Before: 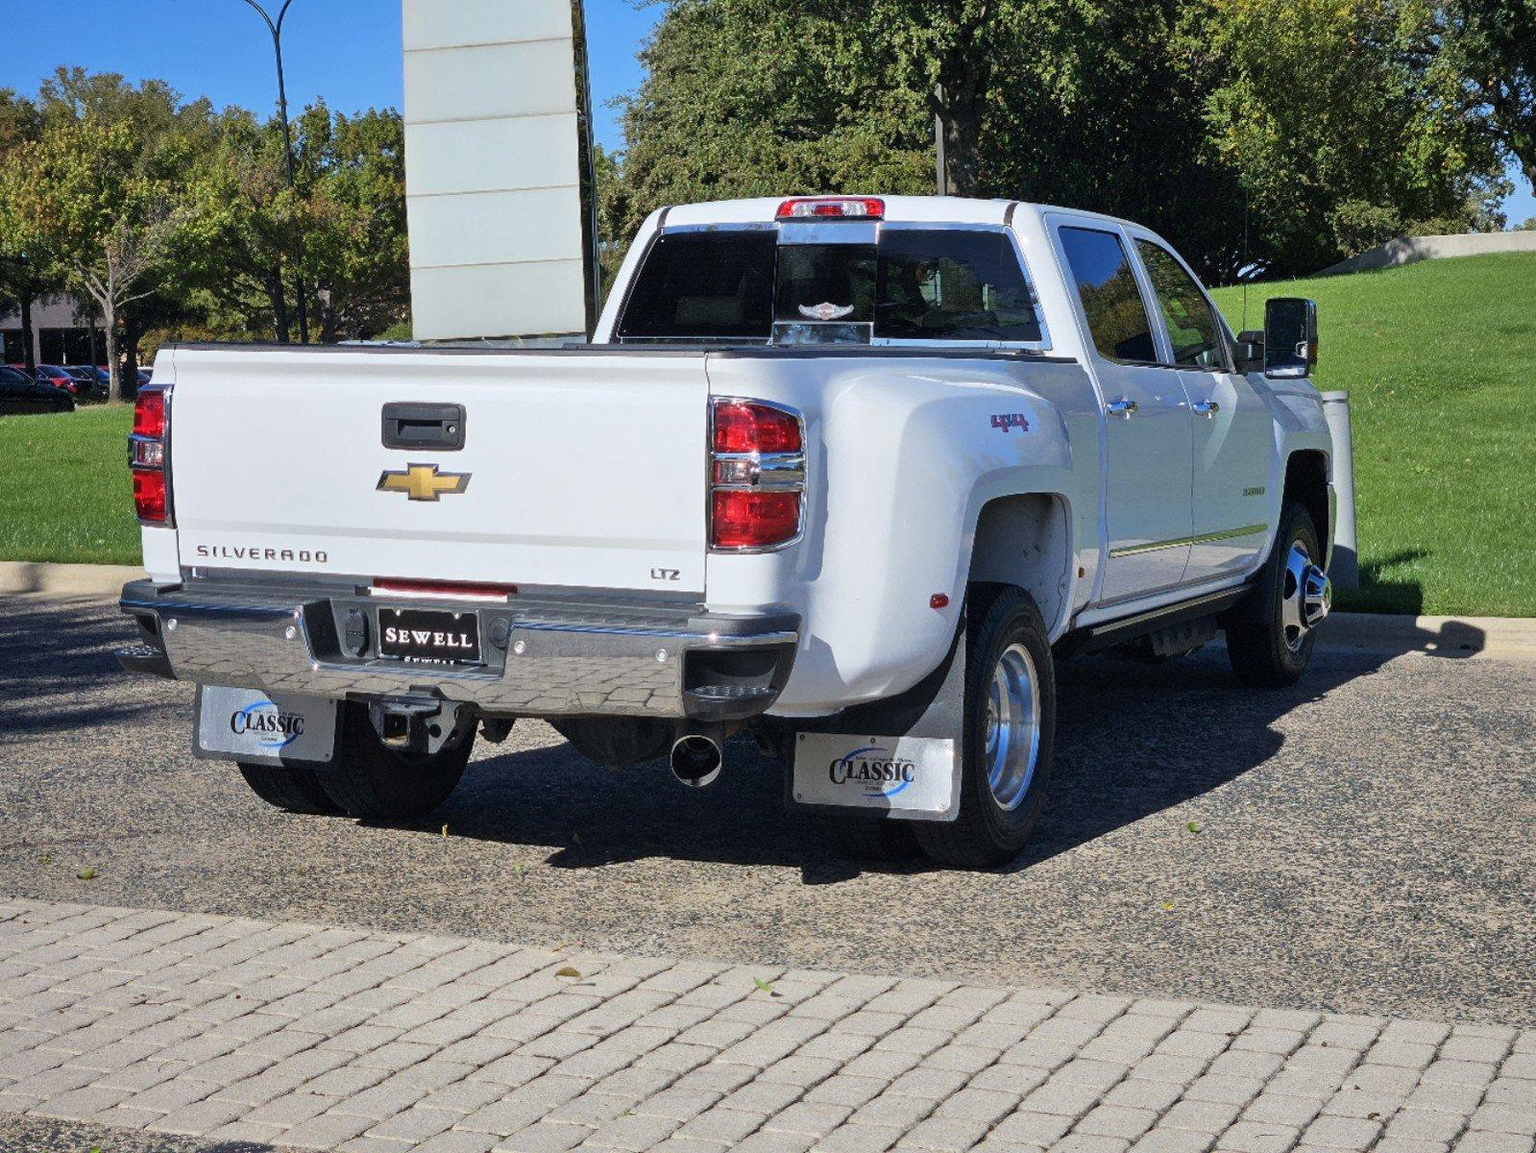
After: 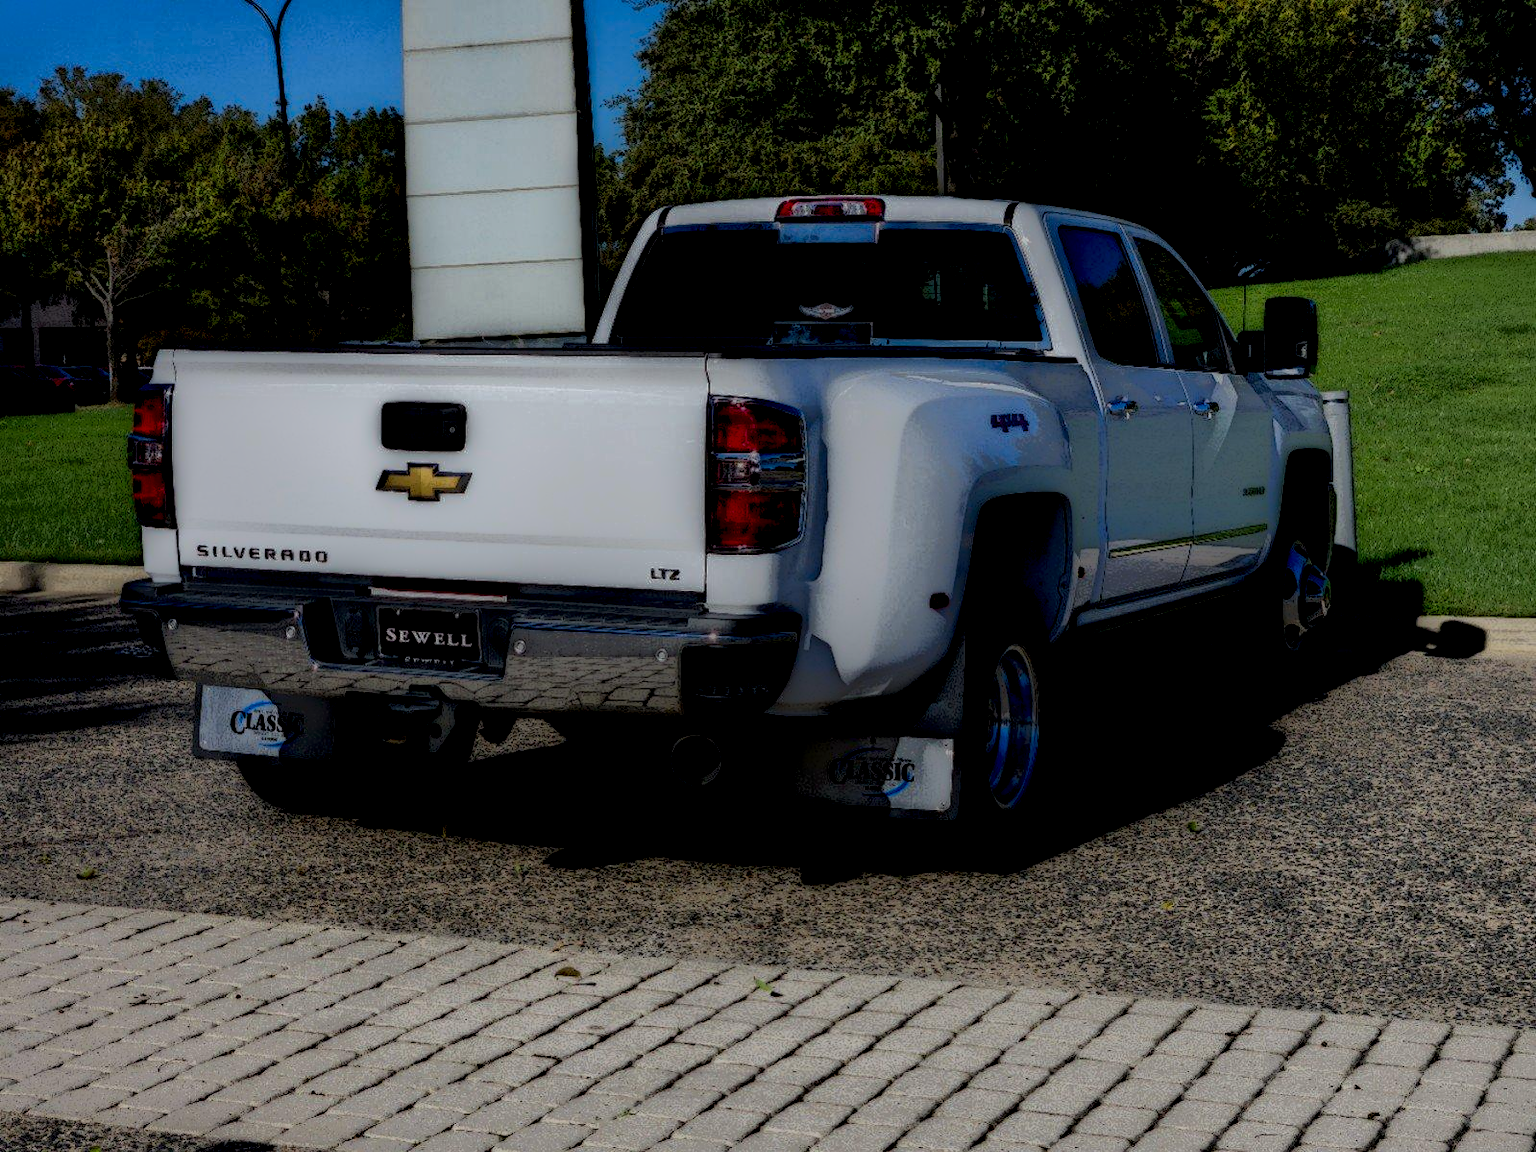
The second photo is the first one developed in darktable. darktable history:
exposure: compensate highlight preservation false
local contrast: highlights 3%, shadows 236%, detail 164%, midtone range 0.006
